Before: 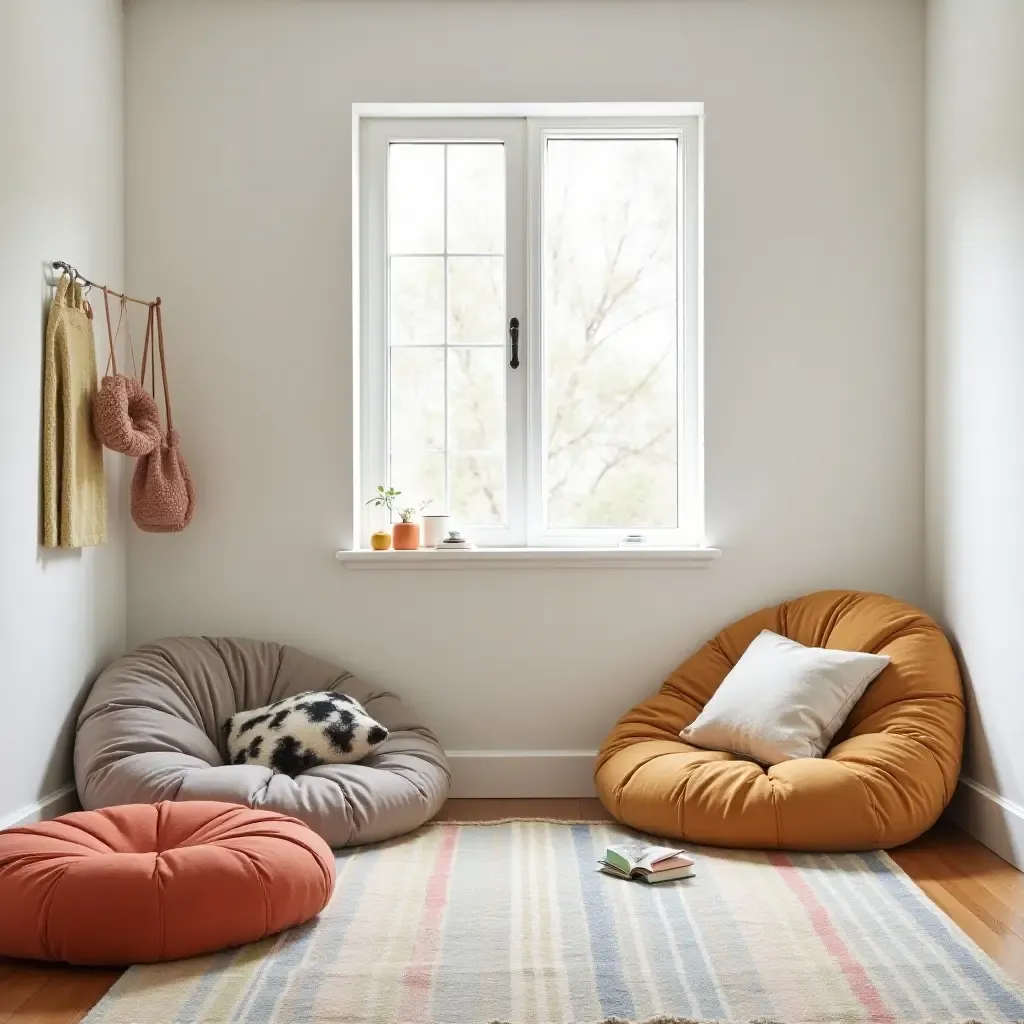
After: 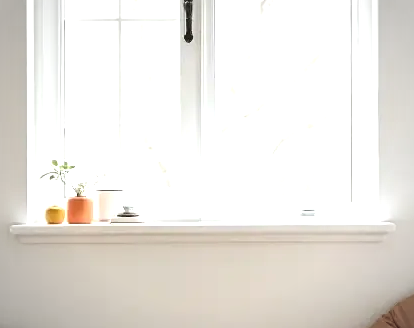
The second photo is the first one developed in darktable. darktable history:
sharpen: amount 0.213
exposure: exposure 0.6 EV, compensate highlight preservation false
crop: left 31.904%, top 31.849%, right 27.632%, bottom 36.065%
vignetting: fall-off start 74.82%, brightness -0.291, width/height ratio 1.085
levels: mode automatic, levels [0.514, 0.759, 1]
